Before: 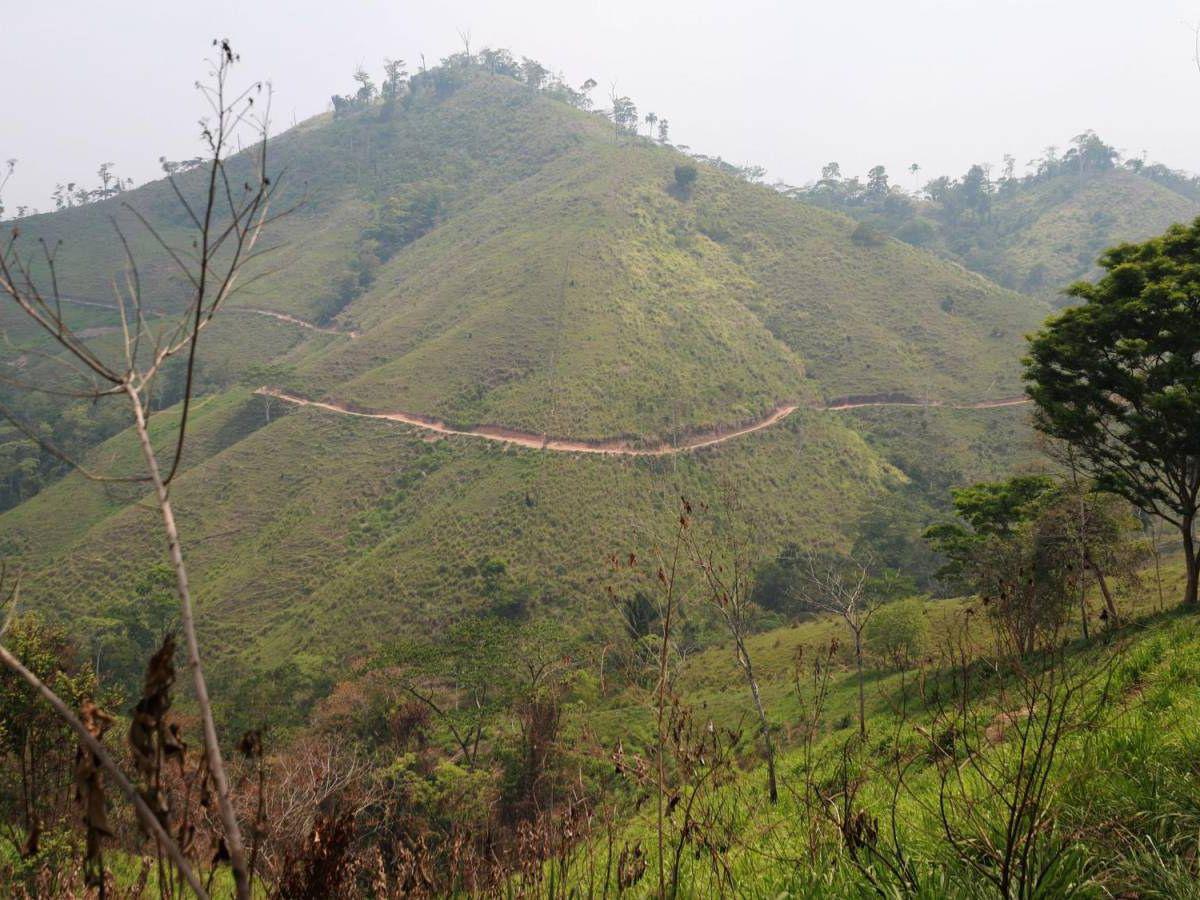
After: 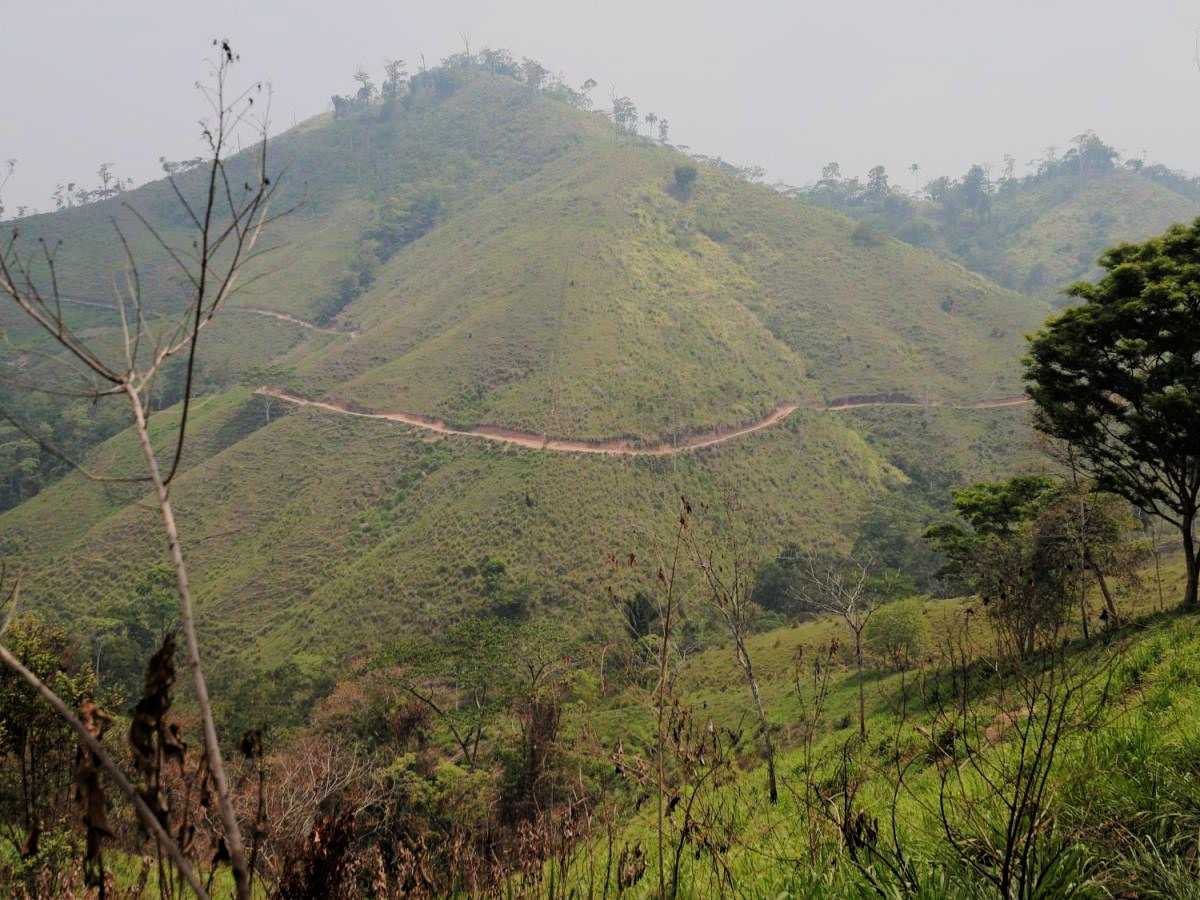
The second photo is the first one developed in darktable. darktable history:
filmic rgb: black relative exposure -7.65 EV, white relative exposure 4.56 EV, hardness 3.61, color science v6 (2022)
